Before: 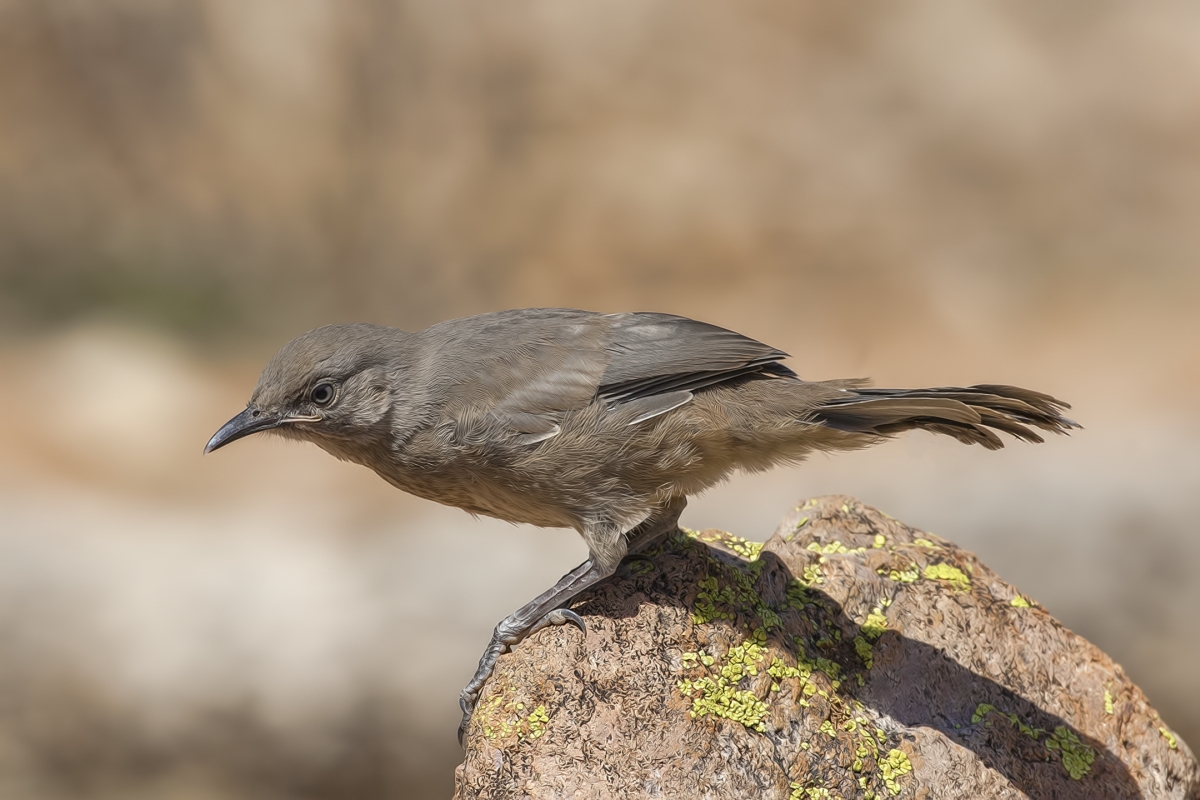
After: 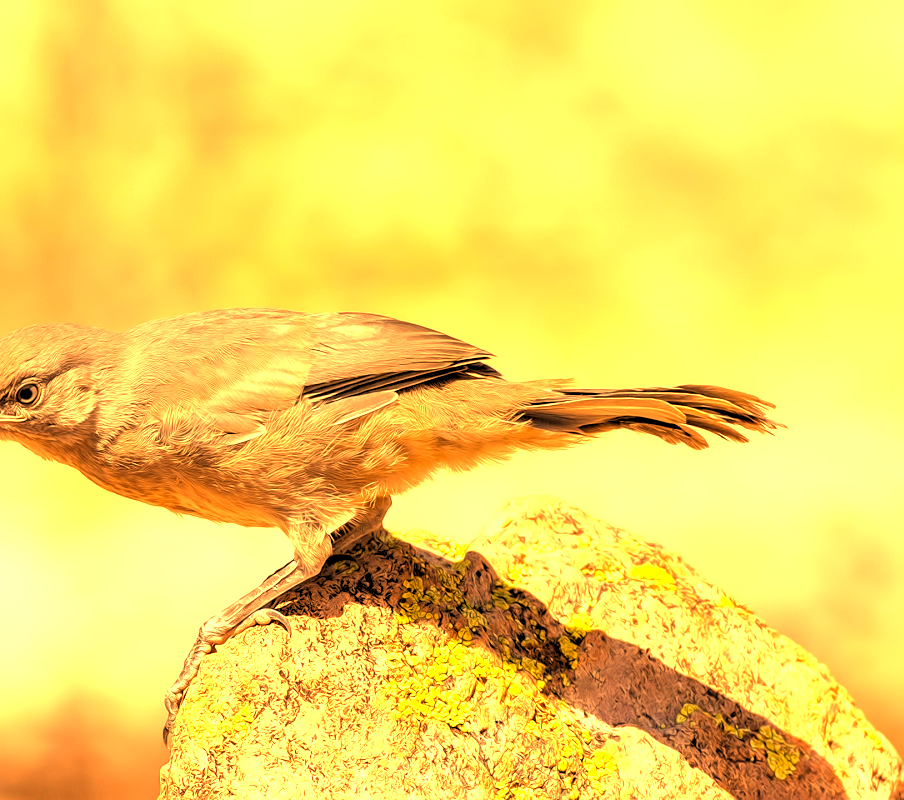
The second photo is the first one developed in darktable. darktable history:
white balance: red 1.467, blue 0.684
crop and rotate: left 24.6%
color correction: highlights a* -5.94, highlights b* 11.19
exposure: black level correction 0, exposure 1.388 EV, compensate exposure bias true, compensate highlight preservation false
rgb levels: levels [[0.034, 0.472, 0.904], [0, 0.5, 1], [0, 0.5, 1]]
